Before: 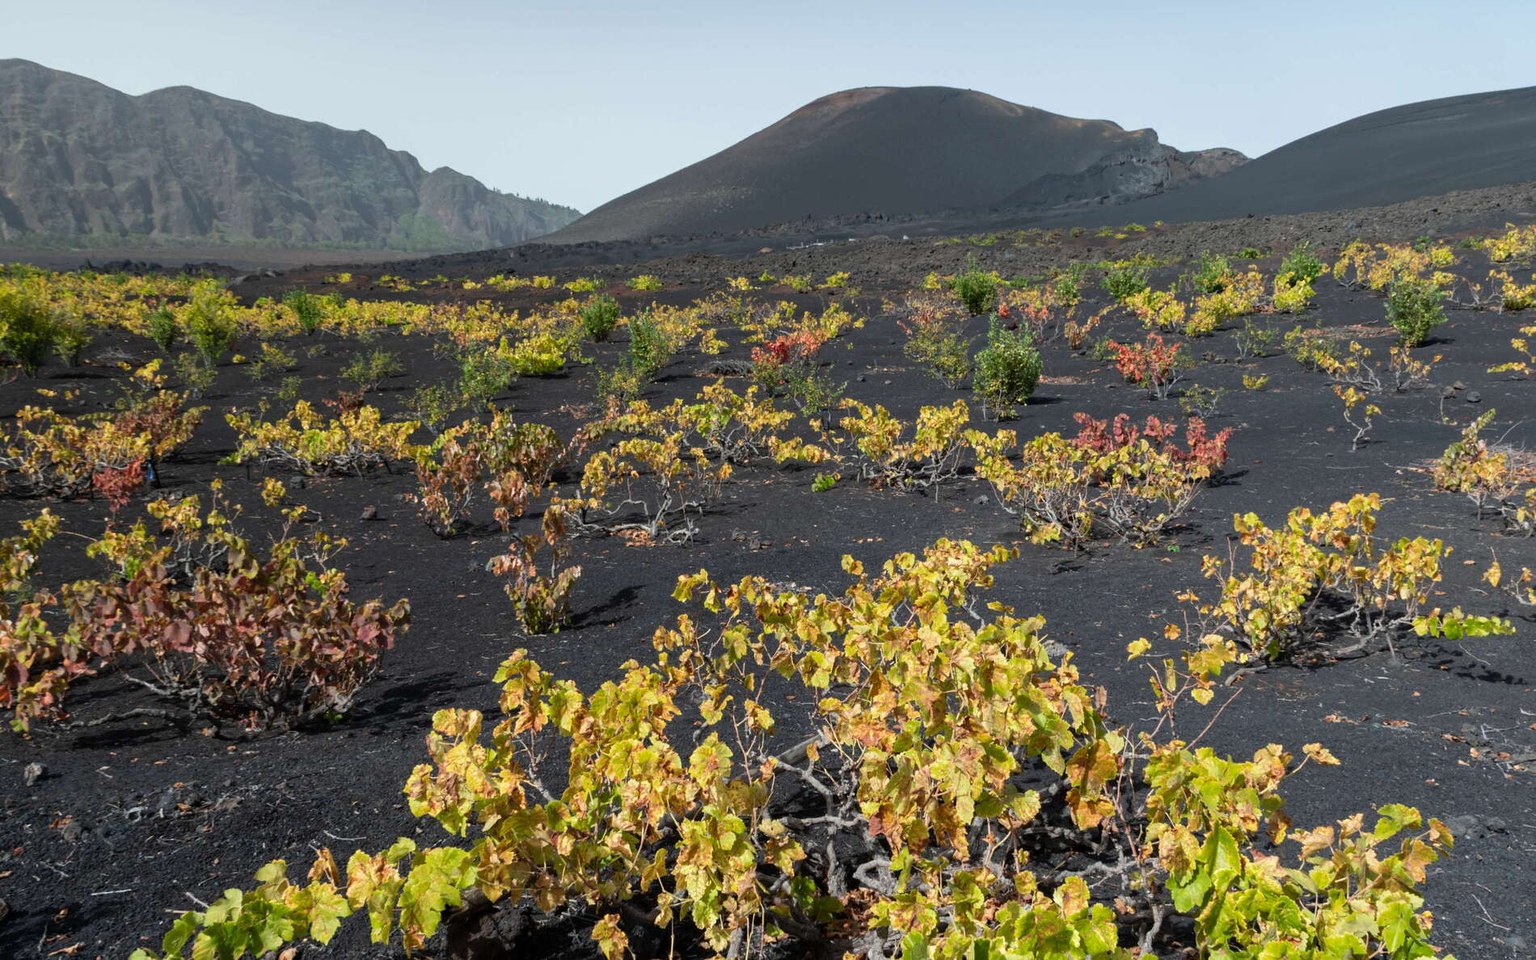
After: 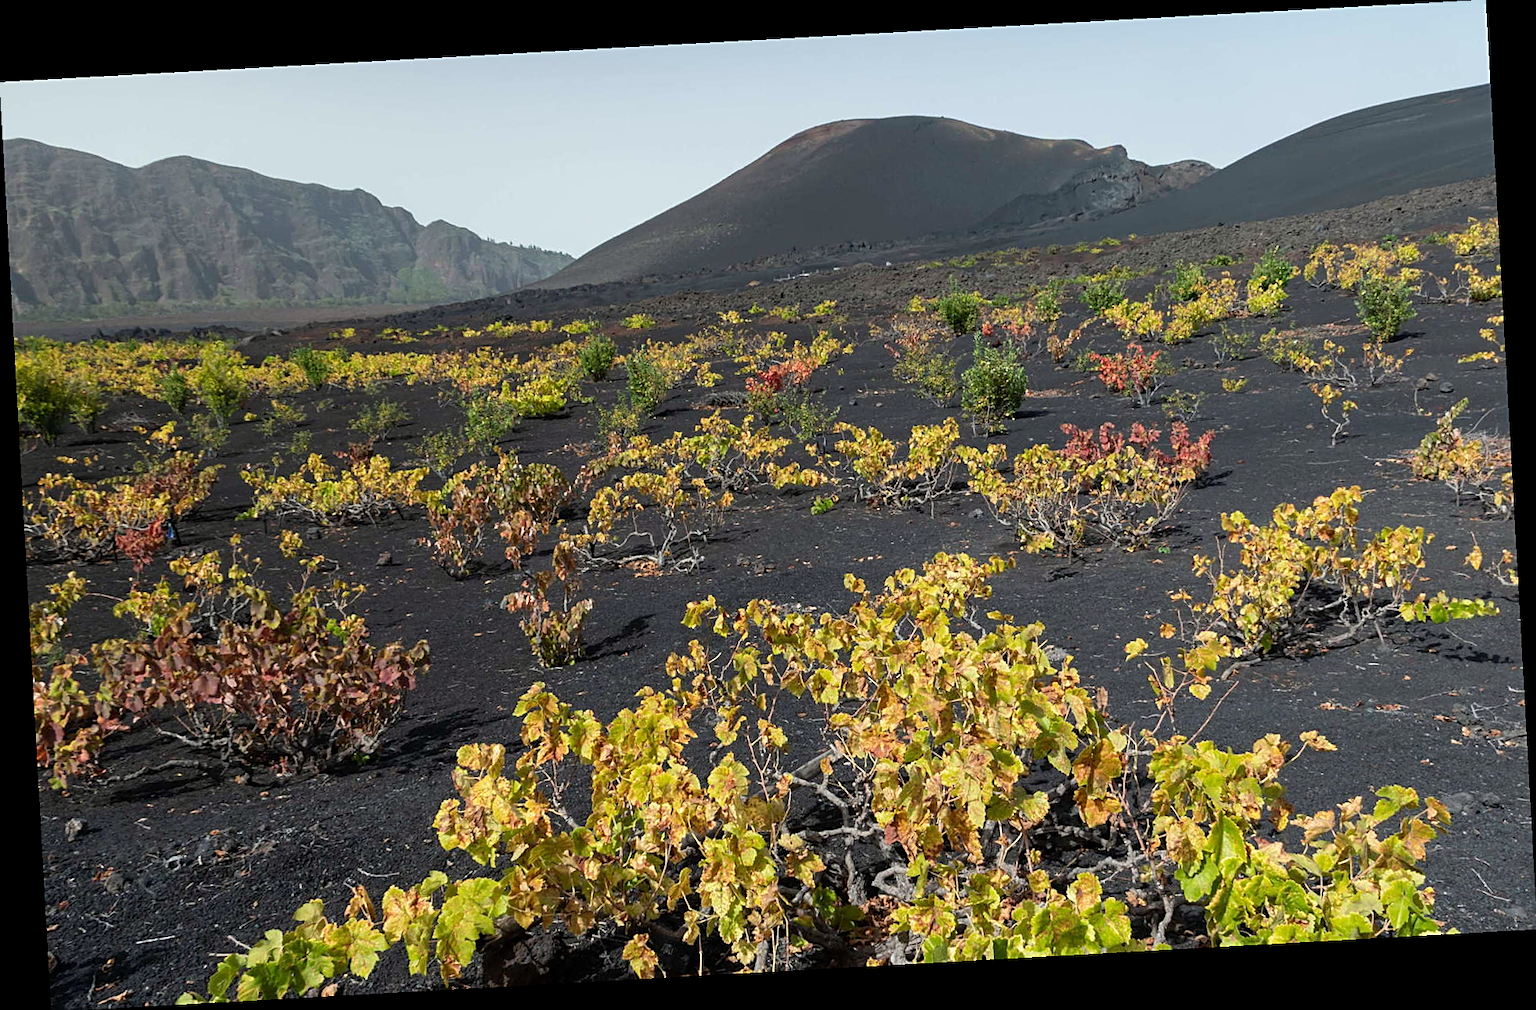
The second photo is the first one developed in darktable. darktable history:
sharpen: on, module defaults
white balance: red 1.009, blue 0.985
rotate and perspective: rotation -3.18°, automatic cropping off
